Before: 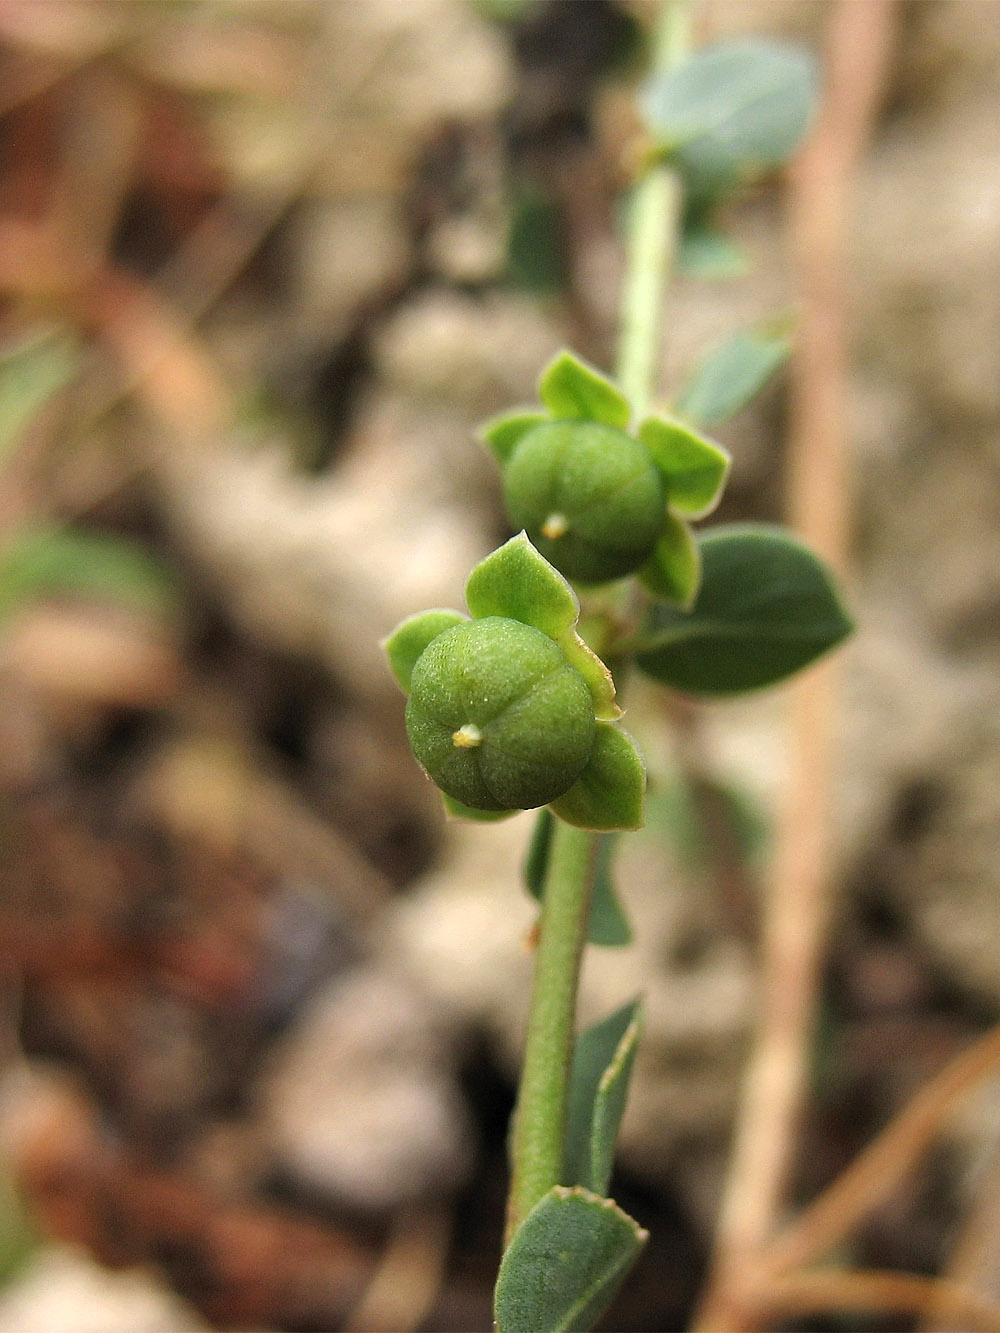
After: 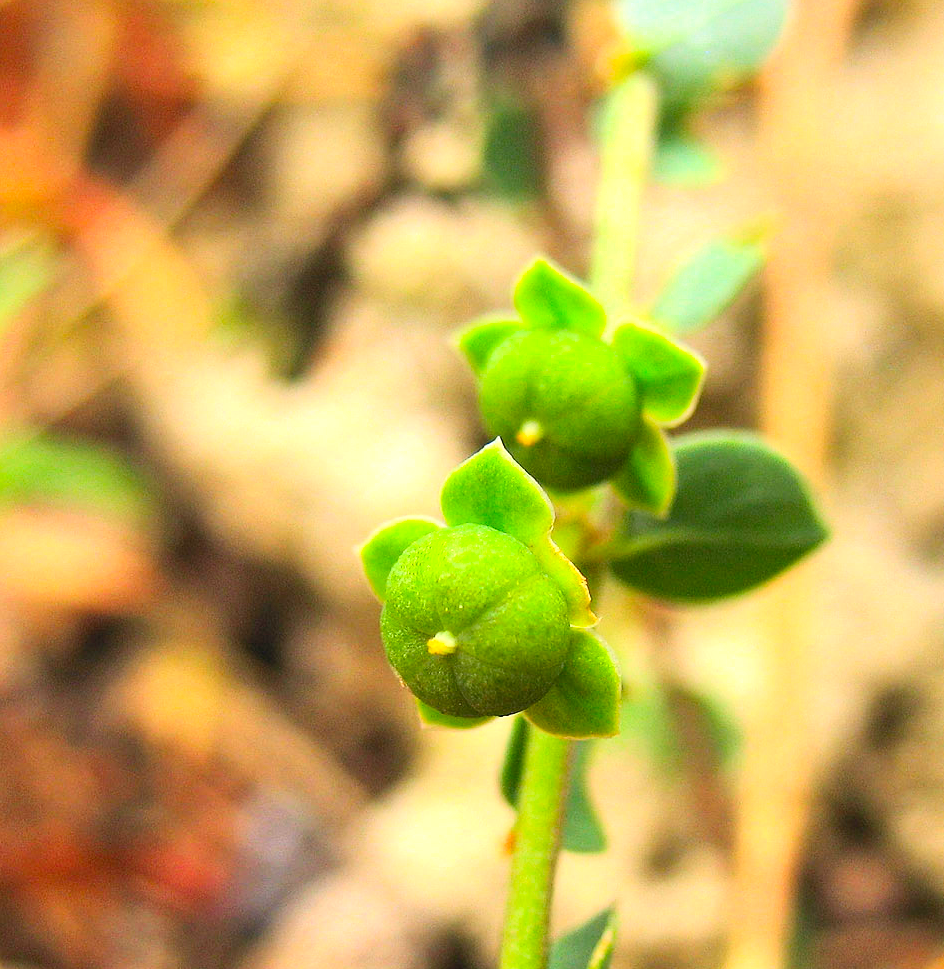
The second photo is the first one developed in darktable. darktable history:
crop: left 2.541%, top 6.979%, right 2.974%, bottom 20.28%
contrast brightness saturation: contrast 0.197, brightness 0.204, saturation 0.816
exposure: black level correction 0, exposure 0.591 EV, compensate highlight preservation false
